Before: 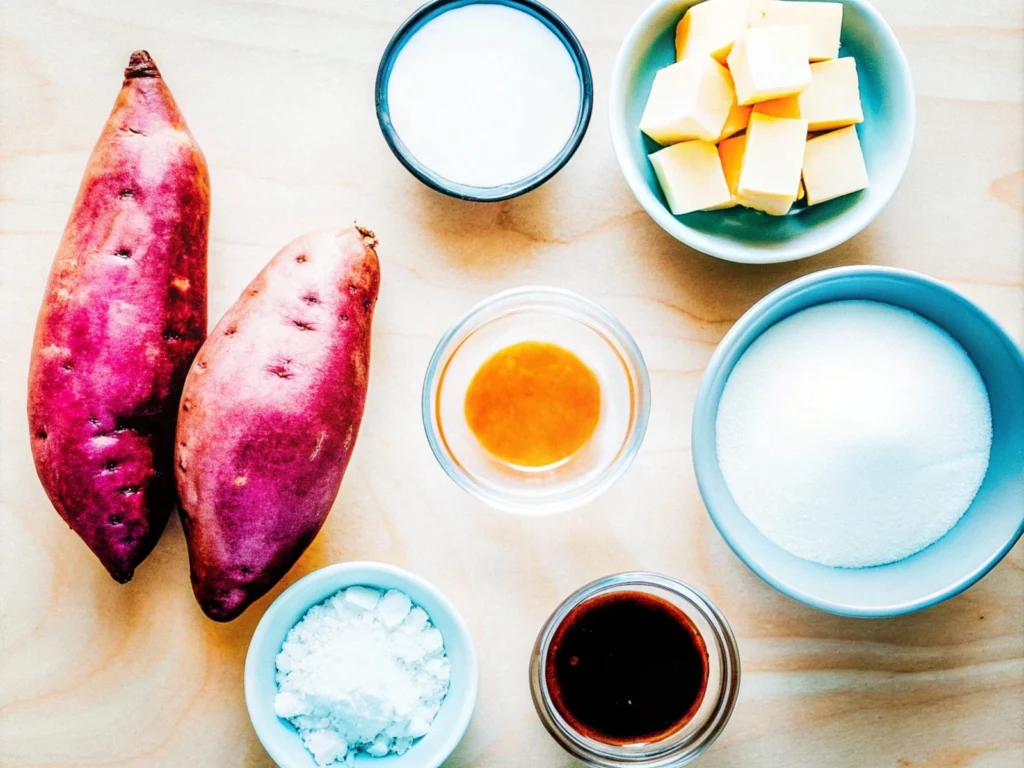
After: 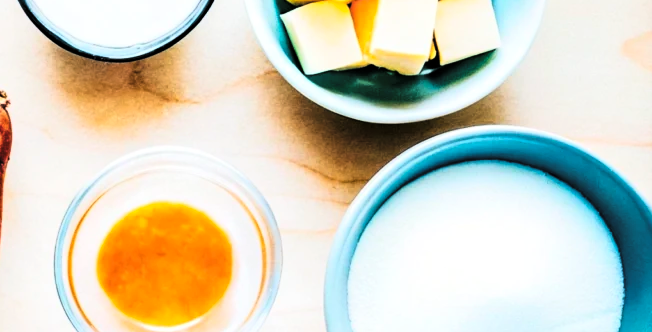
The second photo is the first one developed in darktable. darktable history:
crop: left 36.005%, top 18.293%, right 0.31%, bottom 38.444%
tone curve: curves: ch0 [(0, 0) (0.078, 0) (0.241, 0.056) (0.59, 0.574) (0.802, 0.868) (1, 1)], color space Lab, linked channels, preserve colors none
haze removal: compatibility mode true, adaptive false
exposure: black level correction -0.005, exposure 0.054 EV, compensate highlight preservation false
